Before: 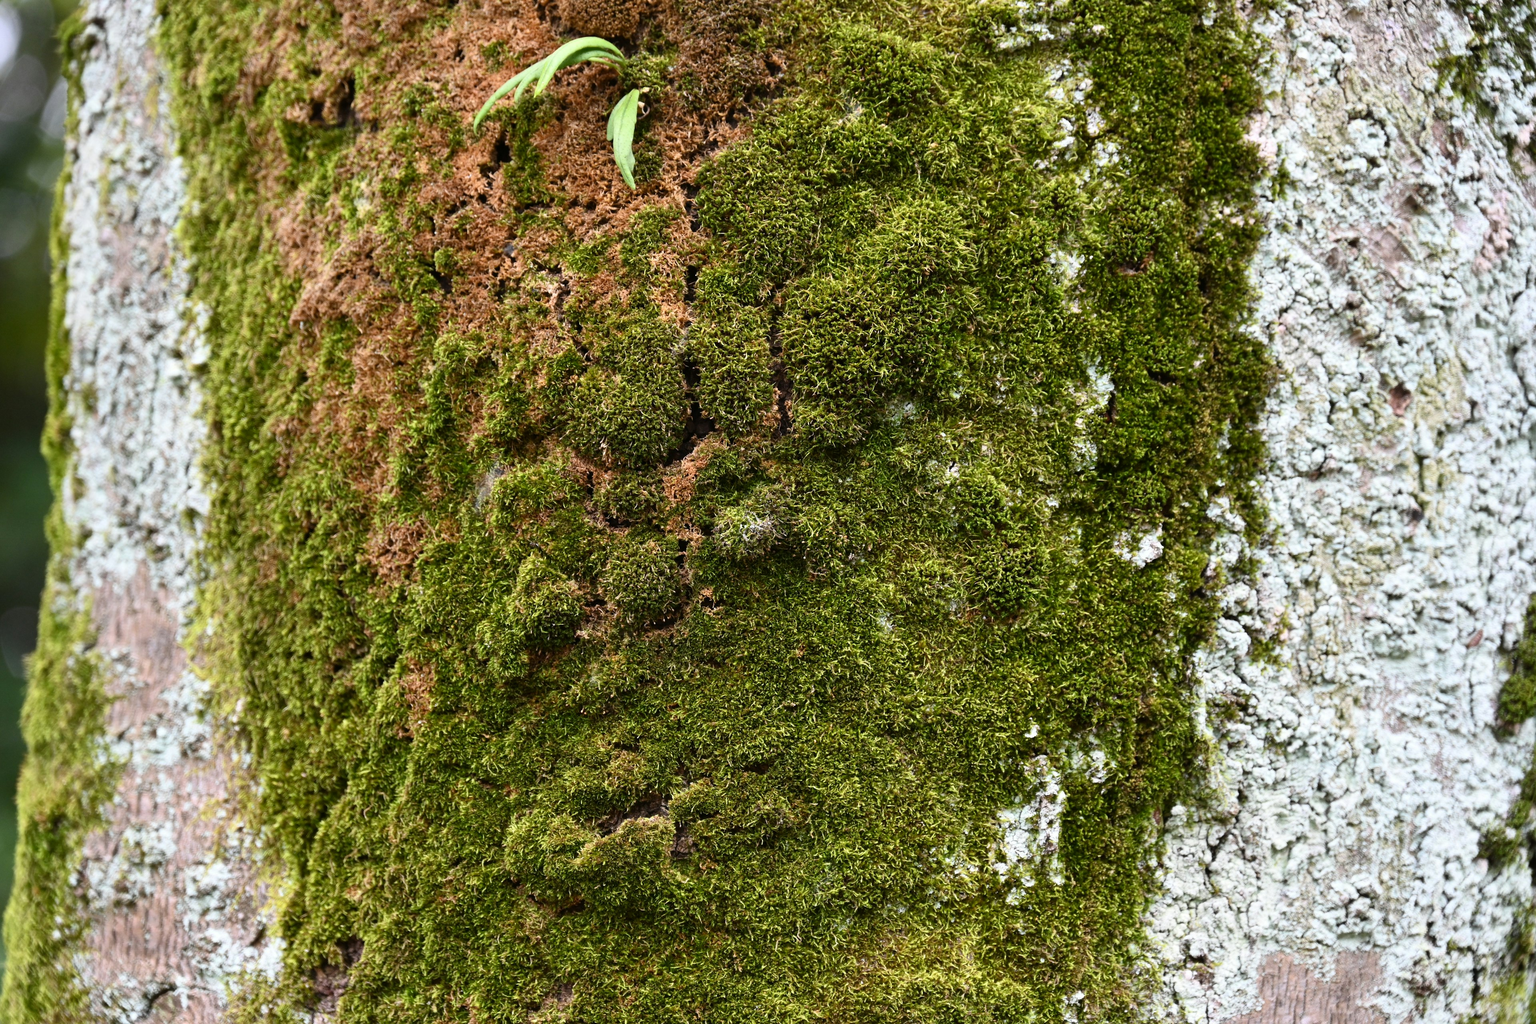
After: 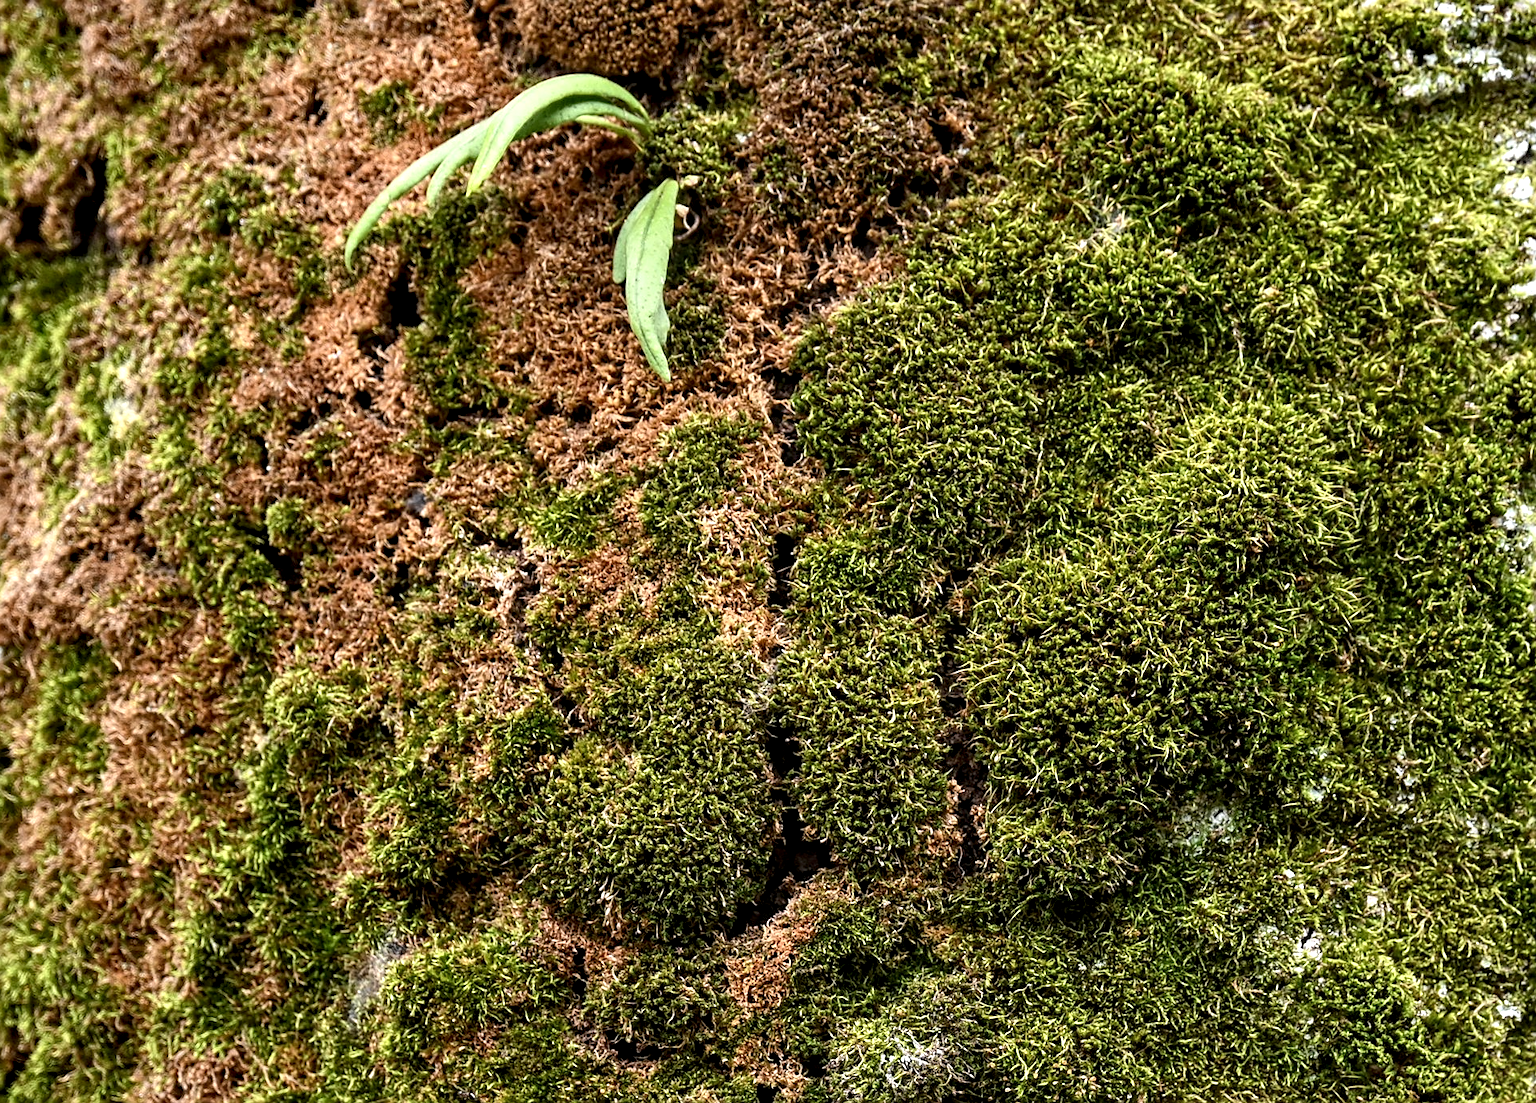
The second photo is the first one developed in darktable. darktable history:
tone equalizer: -8 EV 0.034 EV, edges refinement/feathering 500, mask exposure compensation -1.57 EV, preserve details no
local contrast: highlights 60%, shadows 62%, detail 160%
crop: left 19.669%, right 30.585%, bottom 46.396%
sharpen: on, module defaults
